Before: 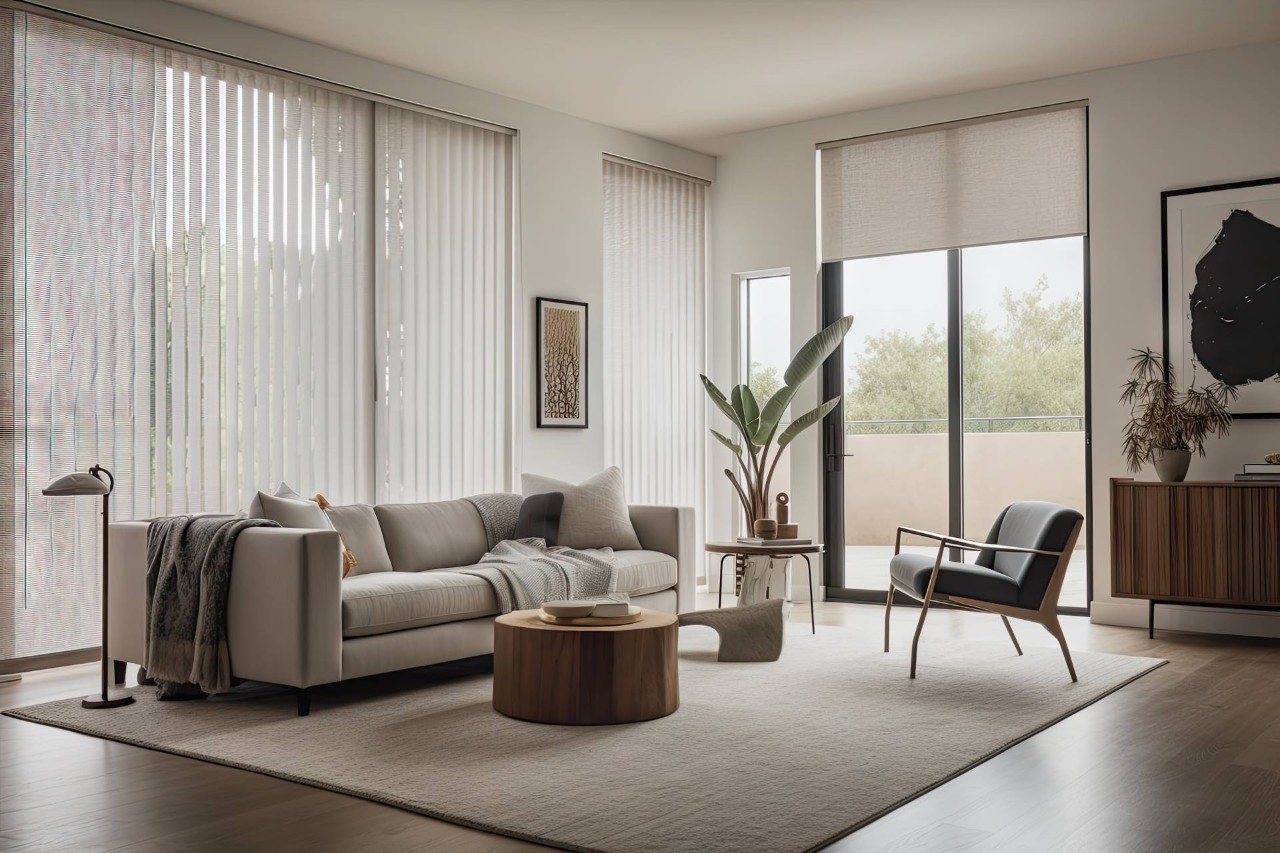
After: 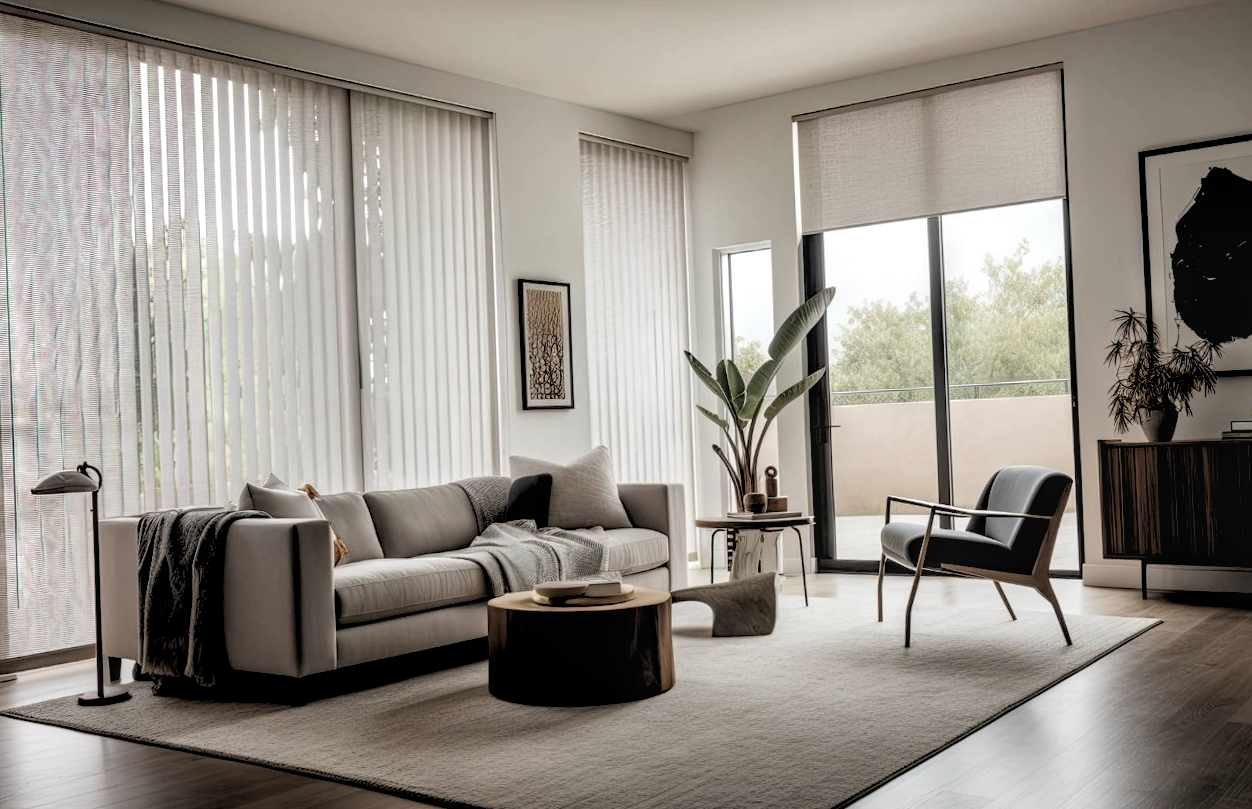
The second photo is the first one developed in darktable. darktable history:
local contrast: on, module defaults
rgb levels: levels [[0.034, 0.472, 0.904], [0, 0.5, 1], [0, 0.5, 1]]
rotate and perspective: rotation -2°, crop left 0.022, crop right 0.978, crop top 0.049, crop bottom 0.951
